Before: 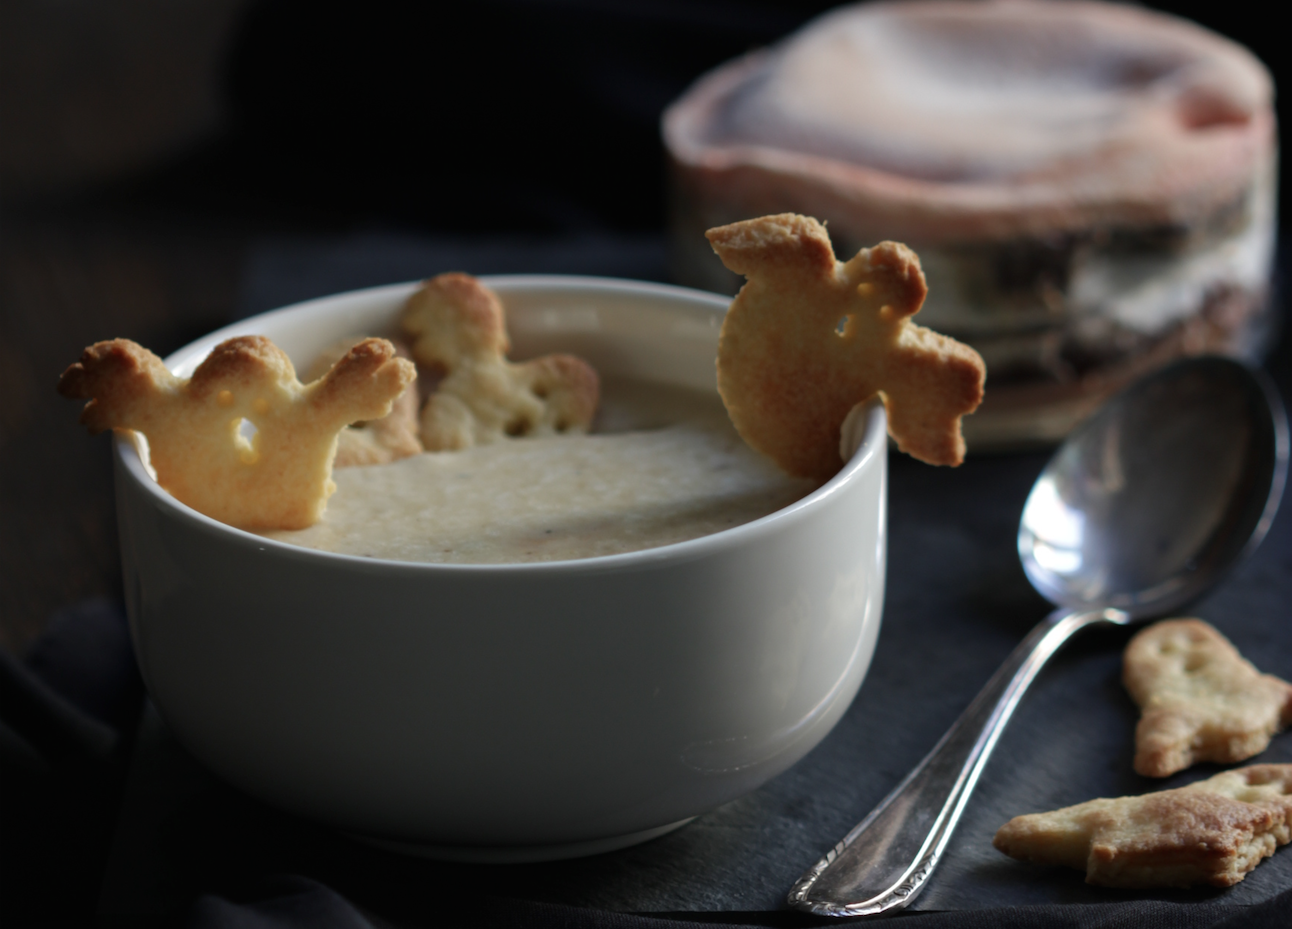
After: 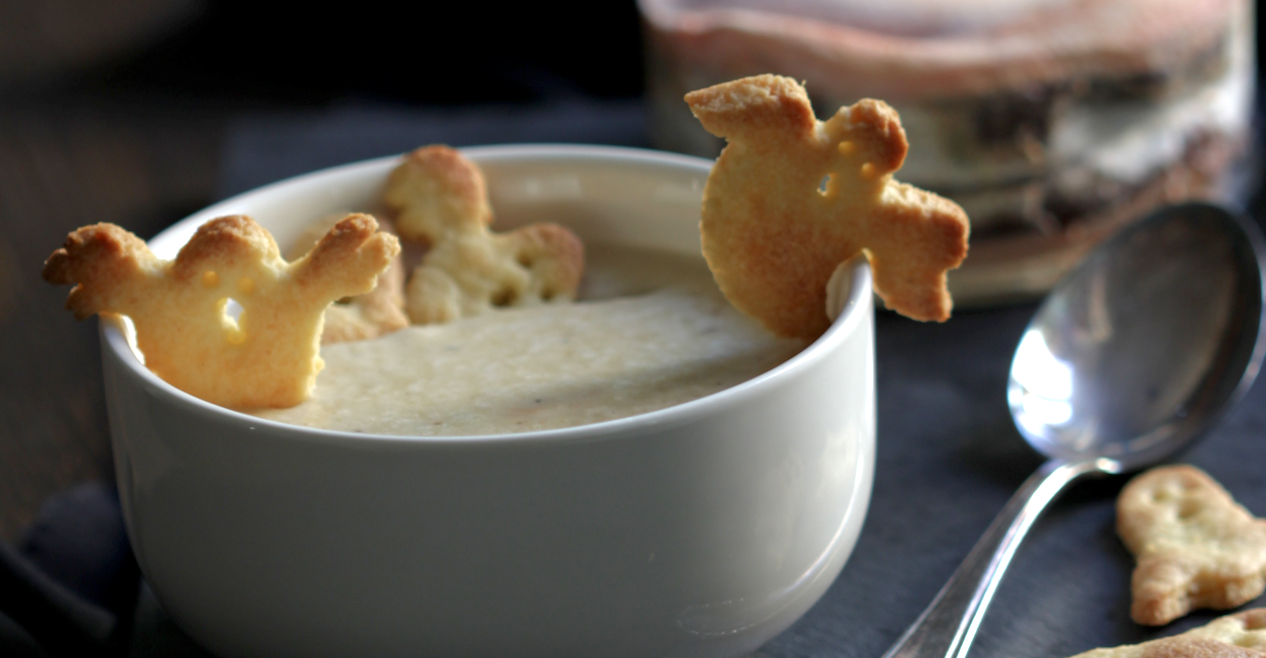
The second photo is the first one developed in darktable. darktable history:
rotate and perspective: rotation -2°, crop left 0.022, crop right 0.978, crop top 0.049, crop bottom 0.951
exposure: black level correction 0.001, exposure 1 EV, compensate highlight preservation false
crop and rotate: top 12.5%, bottom 12.5%
tone equalizer: -8 EV 0.25 EV, -7 EV 0.417 EV, -6 EV 0.417 EV, -5 EV 0.25 EV, -3 EV -0.25 EV, -2 EV -0.417 EV, -1 EV -0.417 EV, +0 EV -0.25 EV, edges refinement/feathering 500, mask exposure compensation -1.57 EV, preserve details guided filter
